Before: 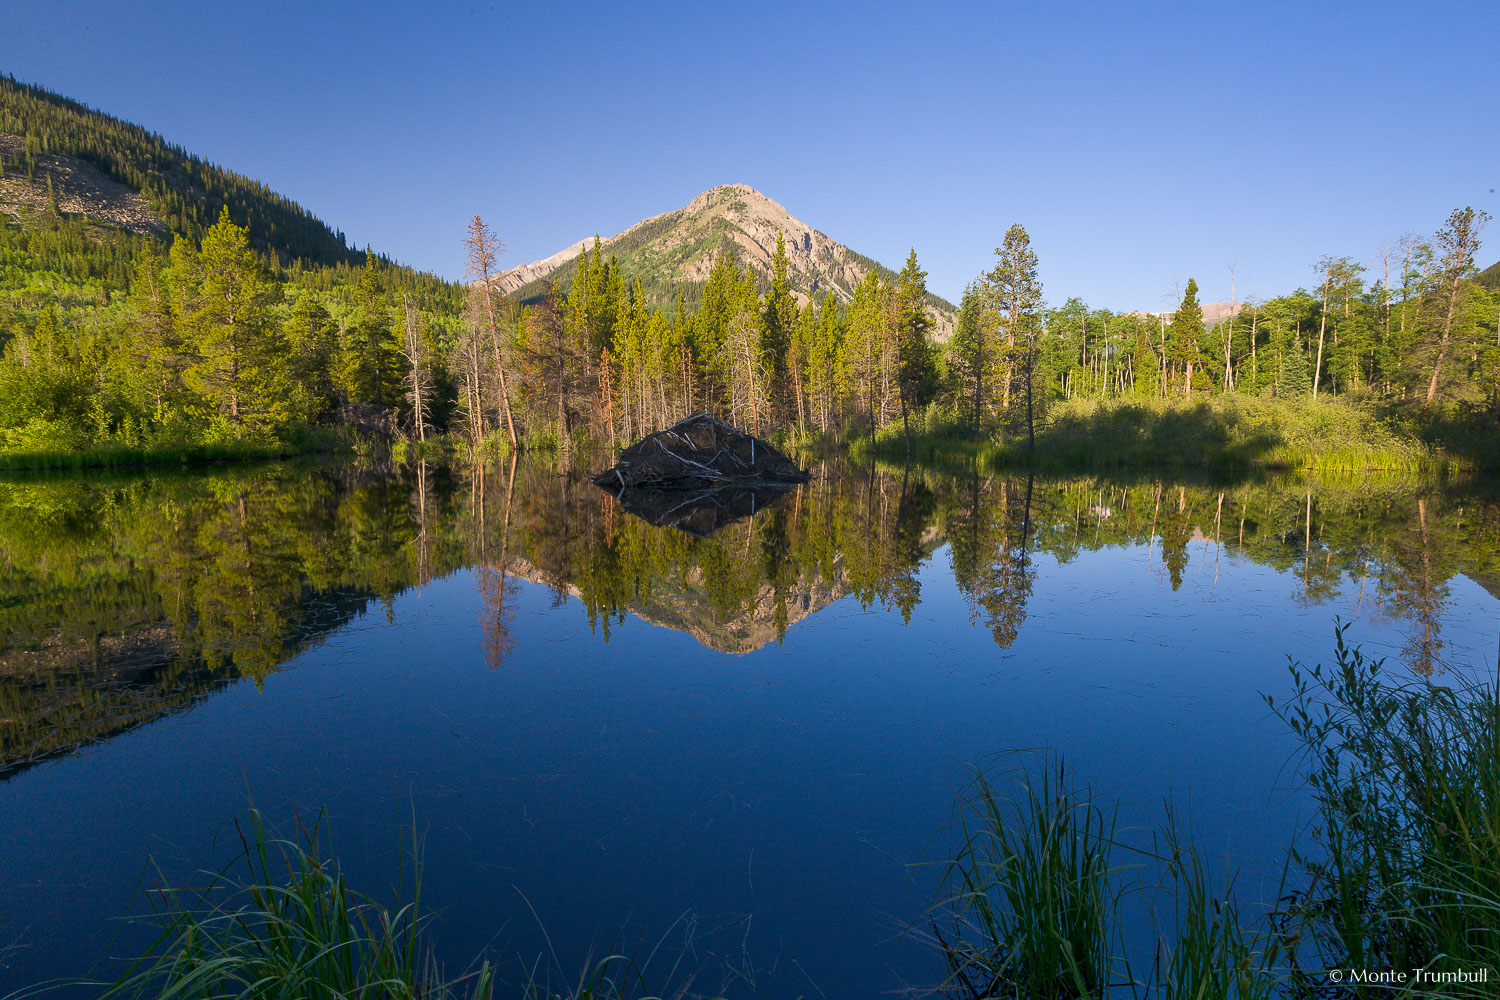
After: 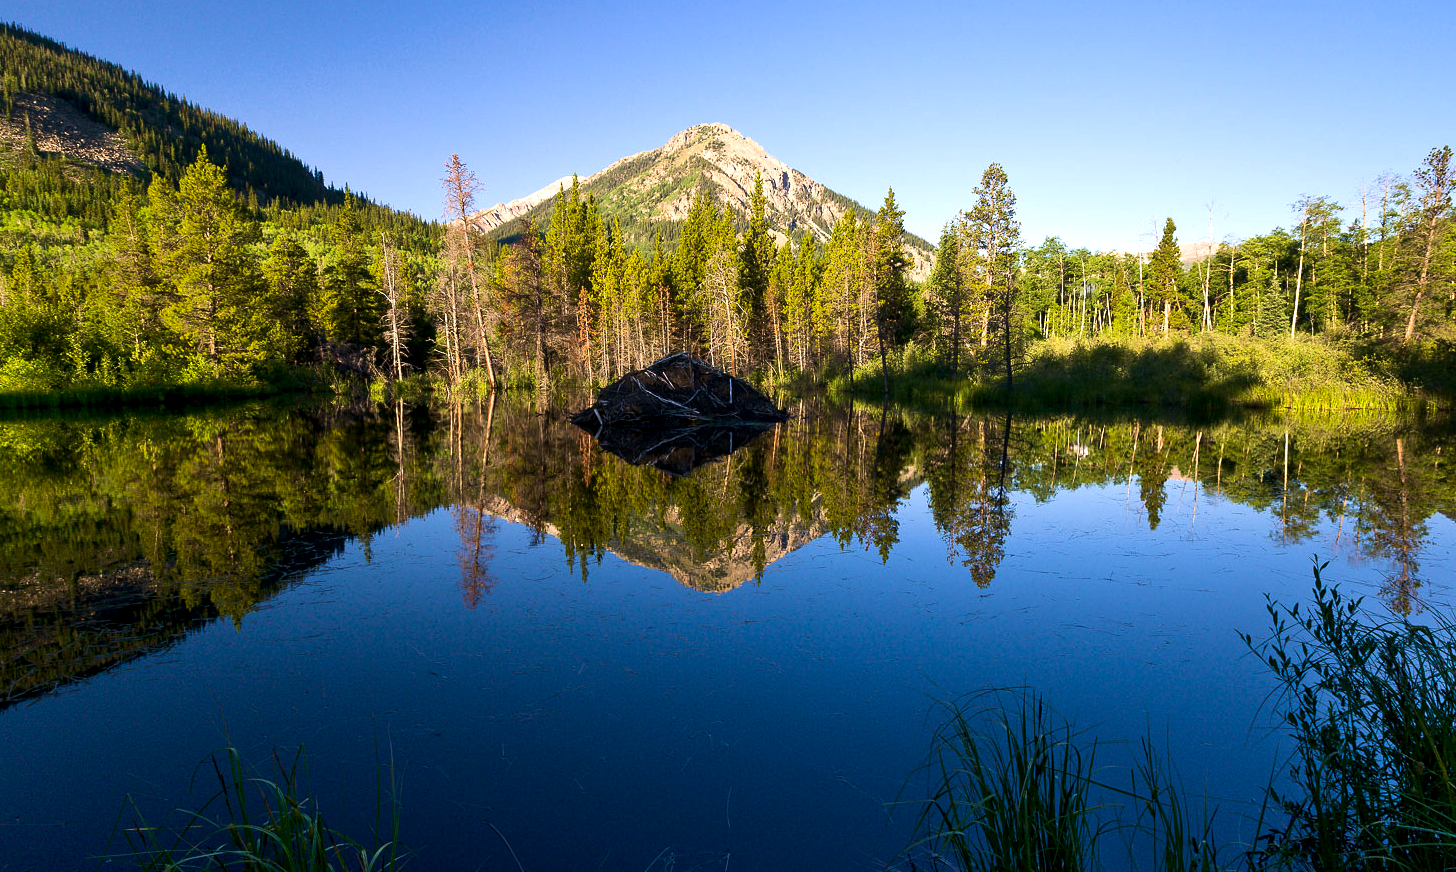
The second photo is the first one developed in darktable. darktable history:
tone equalizer: -8 EV -0.75 EV, -7 EV -0.7 EV, -6 EV -0.6 EV, -5 EV -0.4 EV, -3 EV 0.4 EV, -2 EV 0.6 EV, -1 EV 0.7 EV, +0 EV 0.75 EV, edges refinement/feathering 500, mask exposure compensation -1.57 EV, preserve details no
exposure: black level correction 0.009, compensate highlight preservation false
crop: left 1.507%, top 6.147%, right 1.379%, bottom 6.637%
velvia: on, module defaults
